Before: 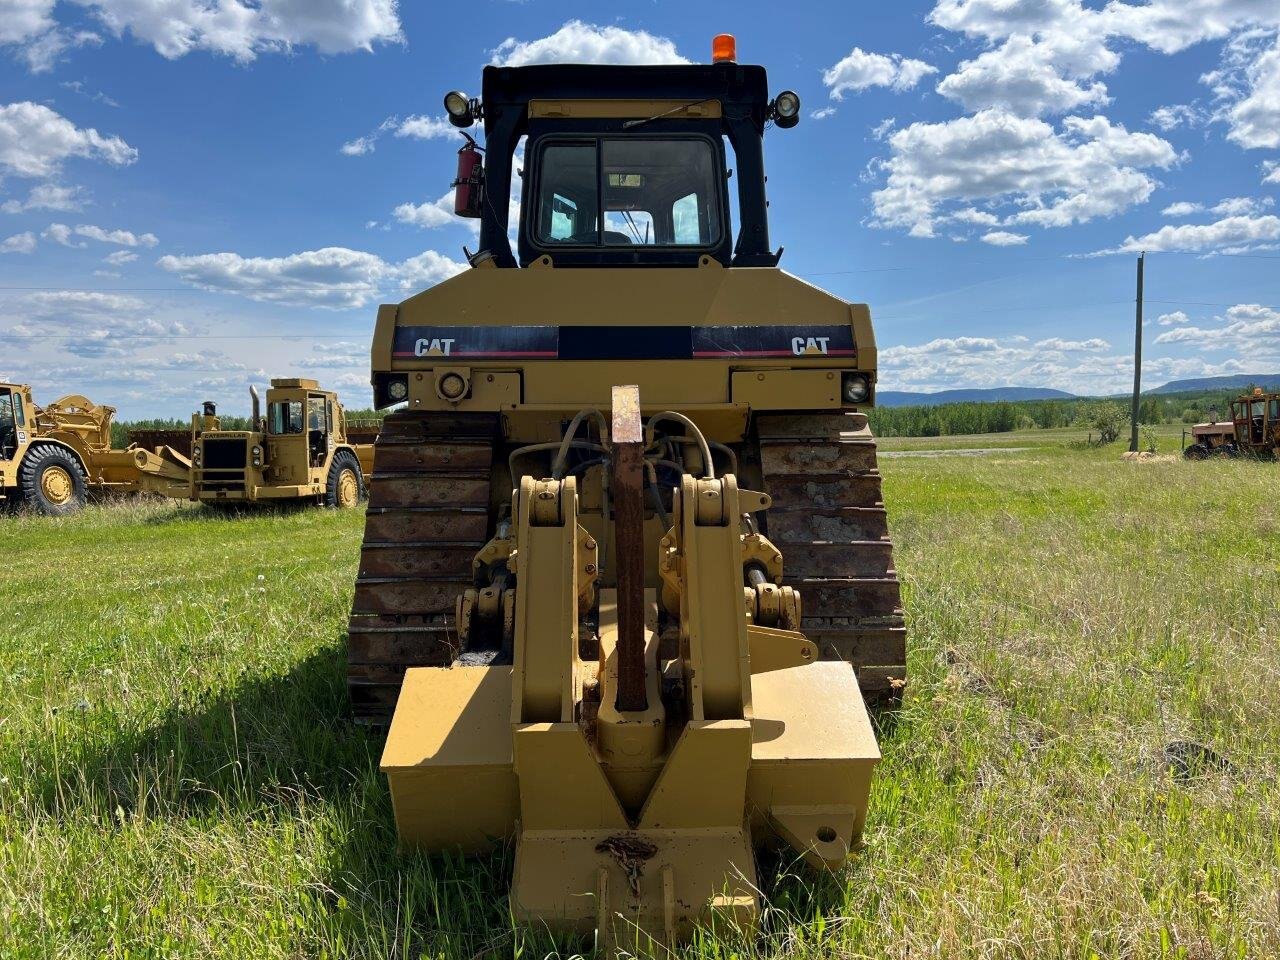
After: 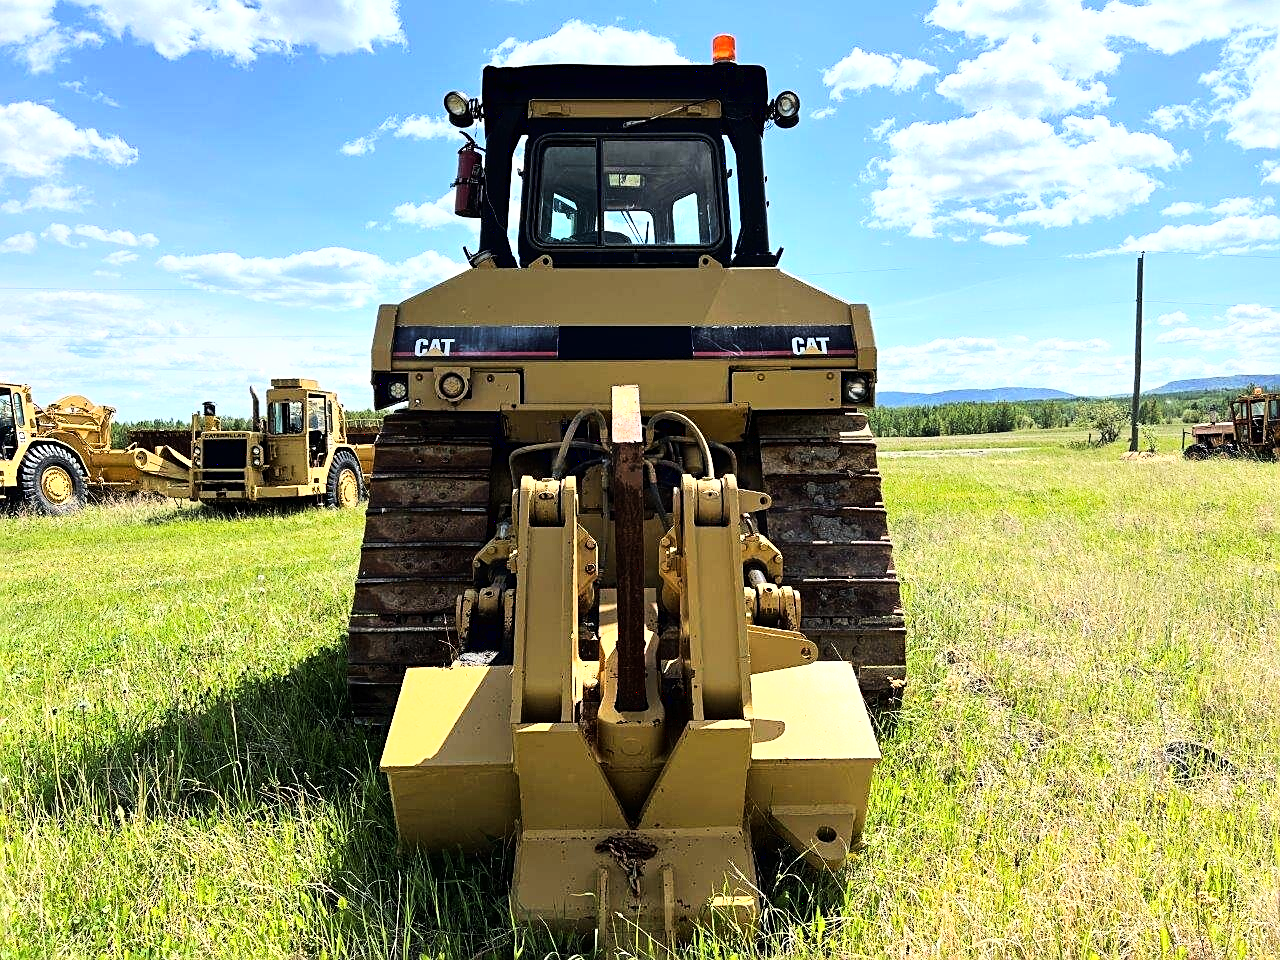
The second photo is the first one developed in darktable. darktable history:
base curve: curves: ch0 [(0, 0) (0.007, 0.004) (0.027, 0.03) (0.046, 0.07) (0.207, 0.54) (0.442, 0.872) (0.673, 0.972) (1, 1)]
sharpen: on, module defaults
levels: white 90.66%, levels [0, 0.492, 0.984]
